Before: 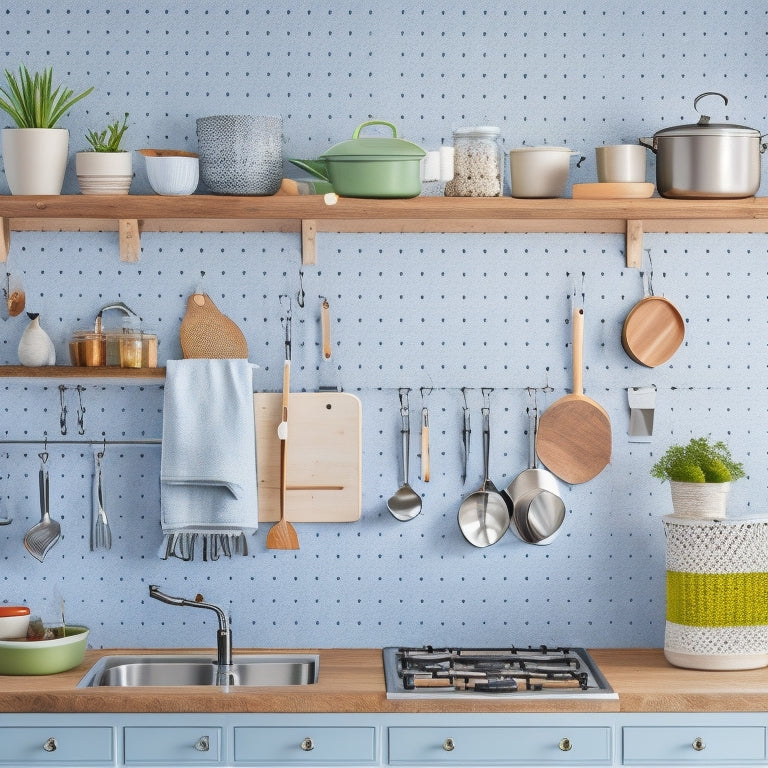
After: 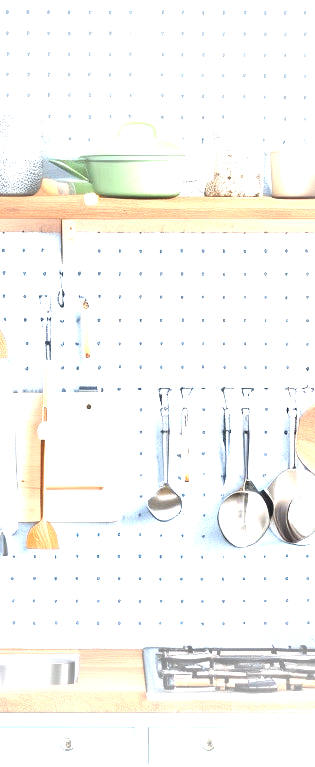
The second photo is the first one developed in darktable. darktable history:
crop: left 31.29%, right 27.112%
exposure: black level correction 0, exposure 1.673 EV, compensate highlight preservation false
vignetting: fall-off start 70.7%, brightness 0.307, saturation -0.001, width/height ratio 1.335
